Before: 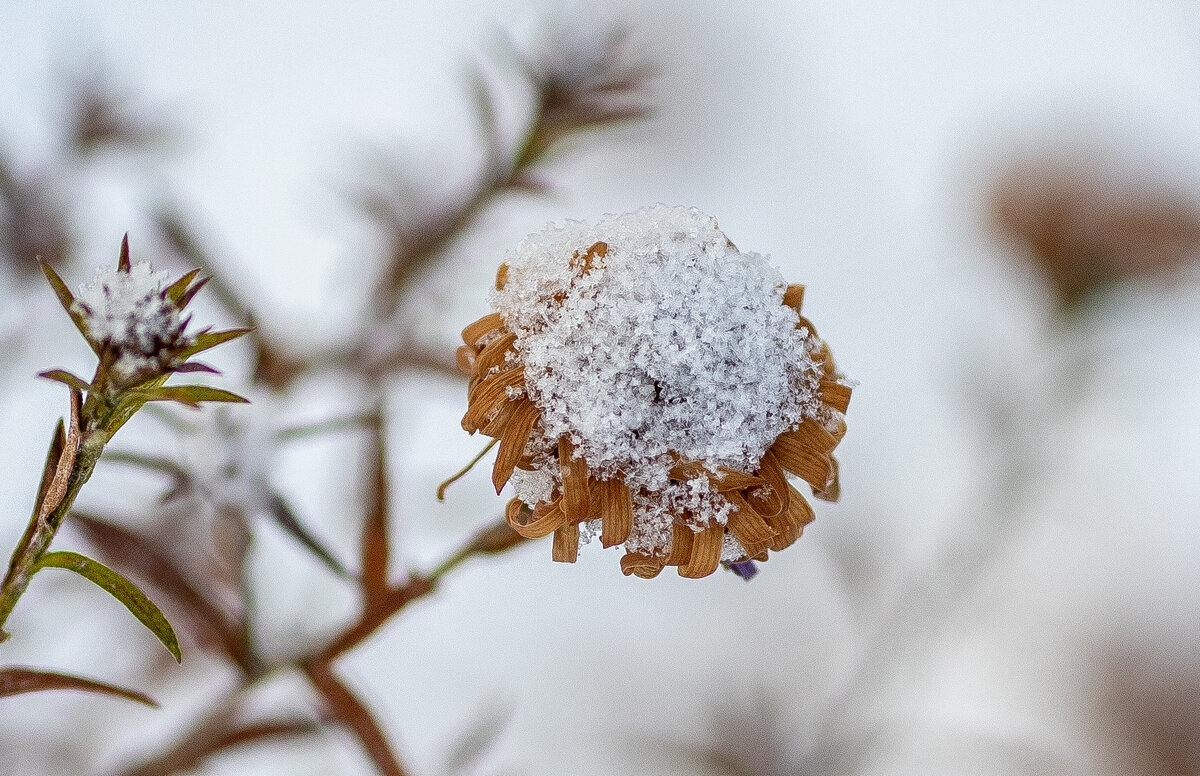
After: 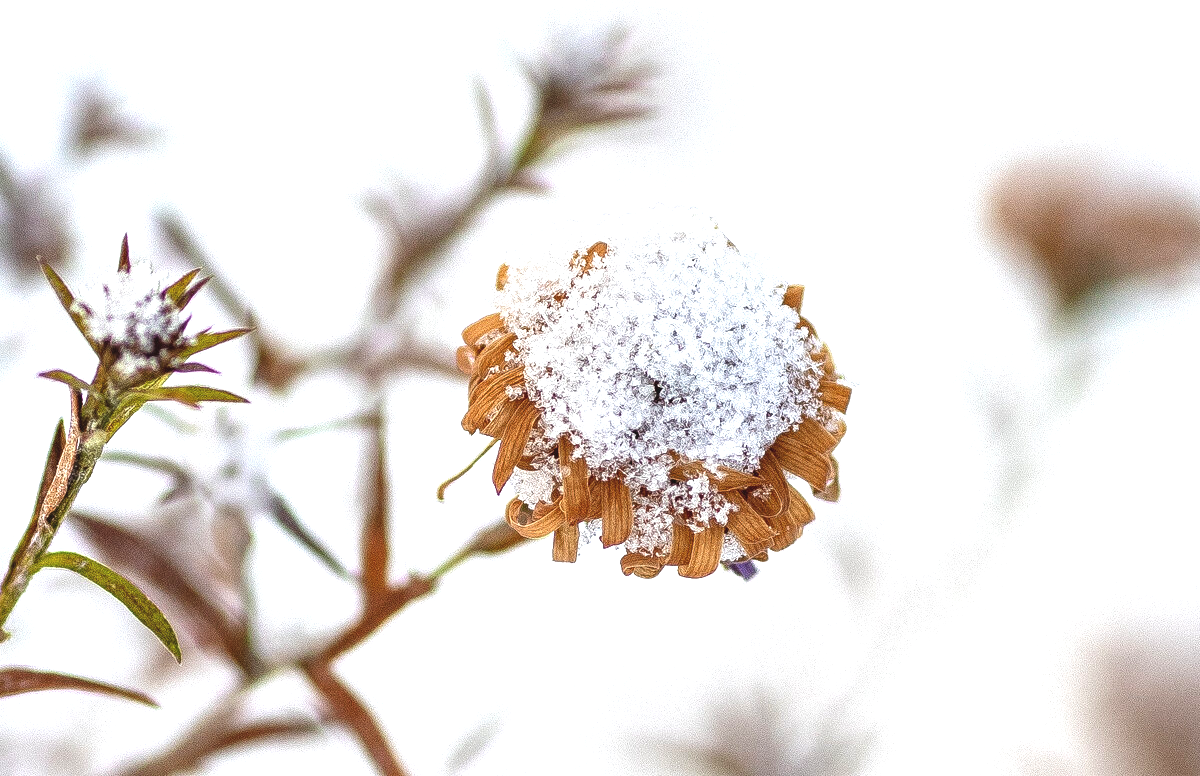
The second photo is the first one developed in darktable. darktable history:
exposure: black level correction -0.005, exposure 1.004 EV, compensate highlight preservation false
local contrast: highlights 103%, shadows 103%, detail 119%, midtone range 0.2
